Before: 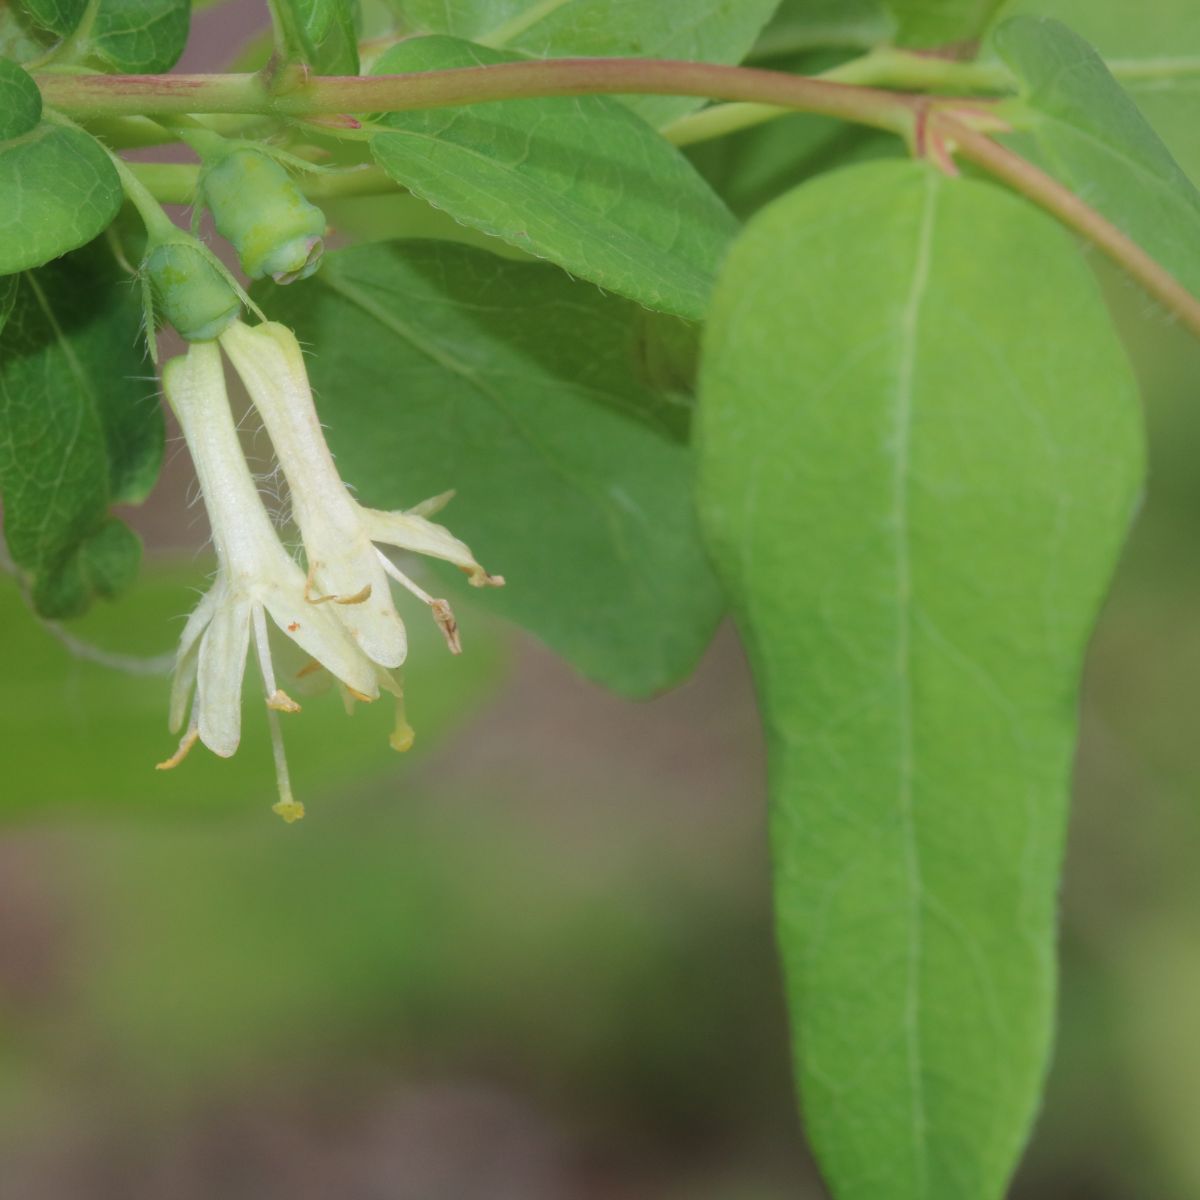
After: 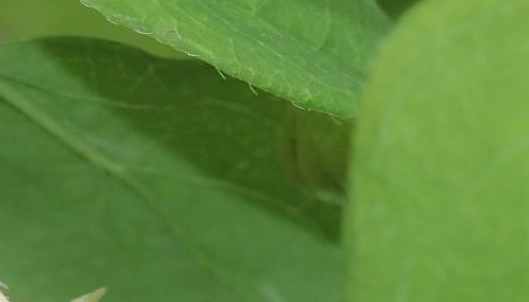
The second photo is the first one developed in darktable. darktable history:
sharpen: on, module defaults
local contrast: on, module defaults
crop: left 29.094%, top 16.88%, right 26.752%, bottom 57.877%
